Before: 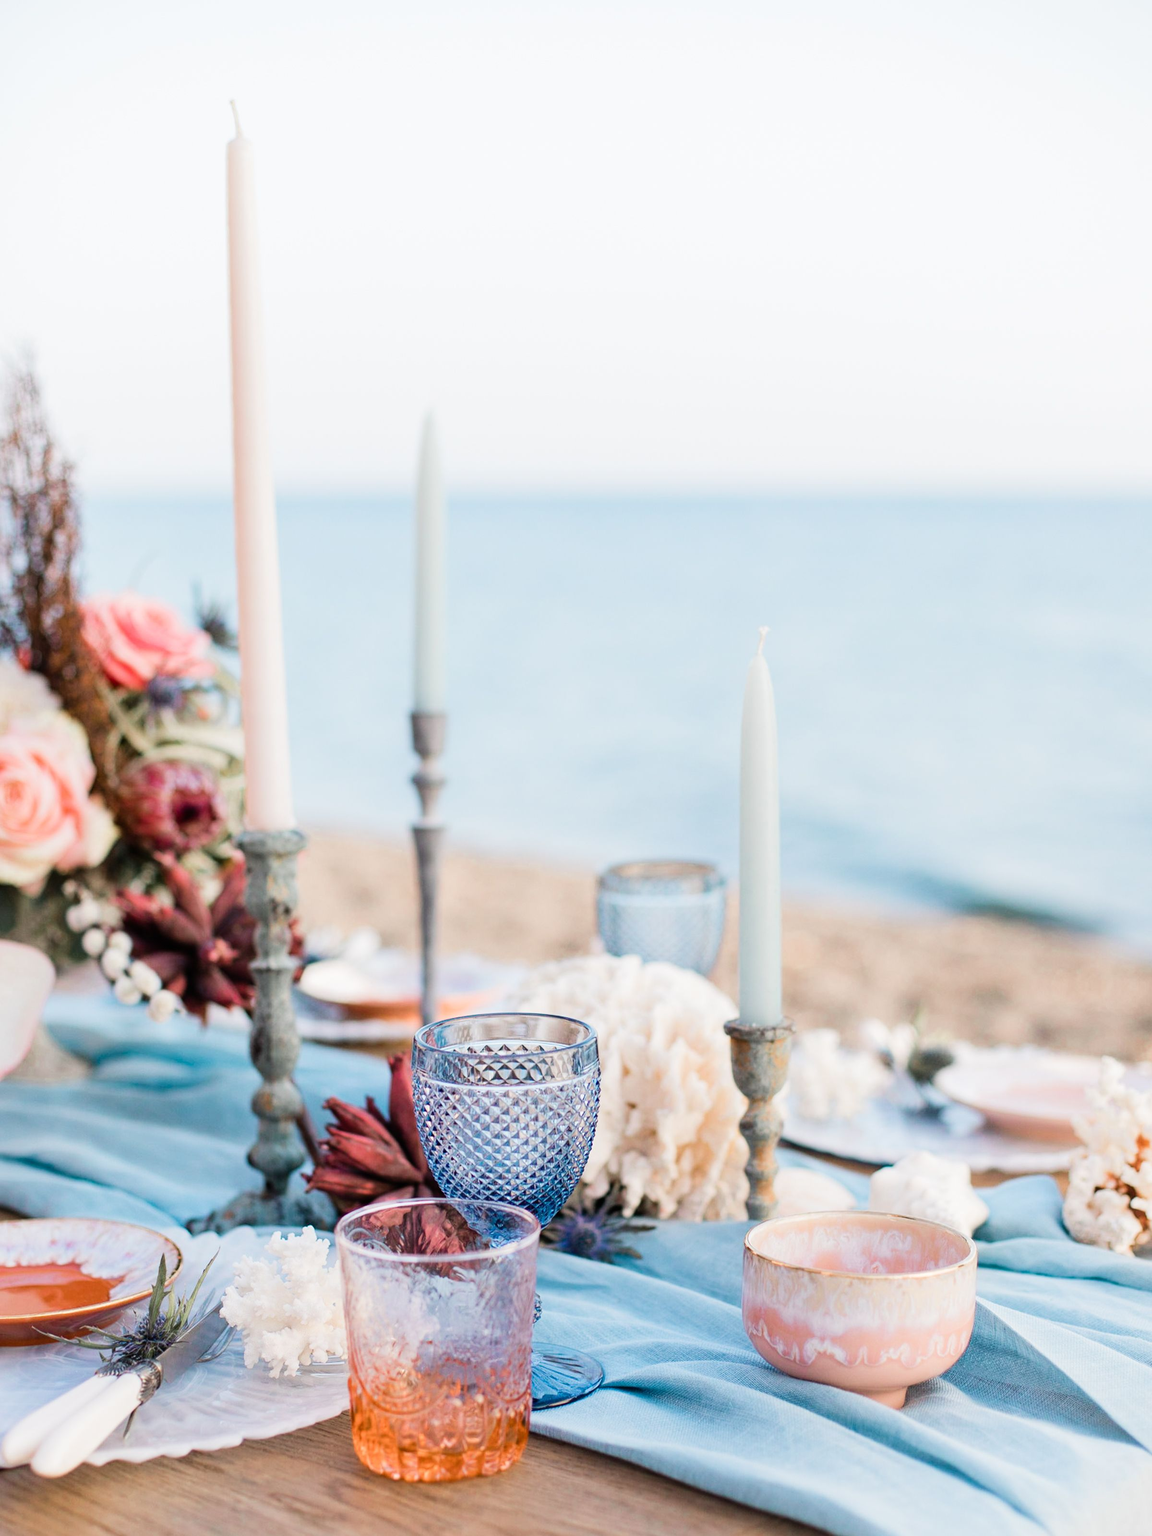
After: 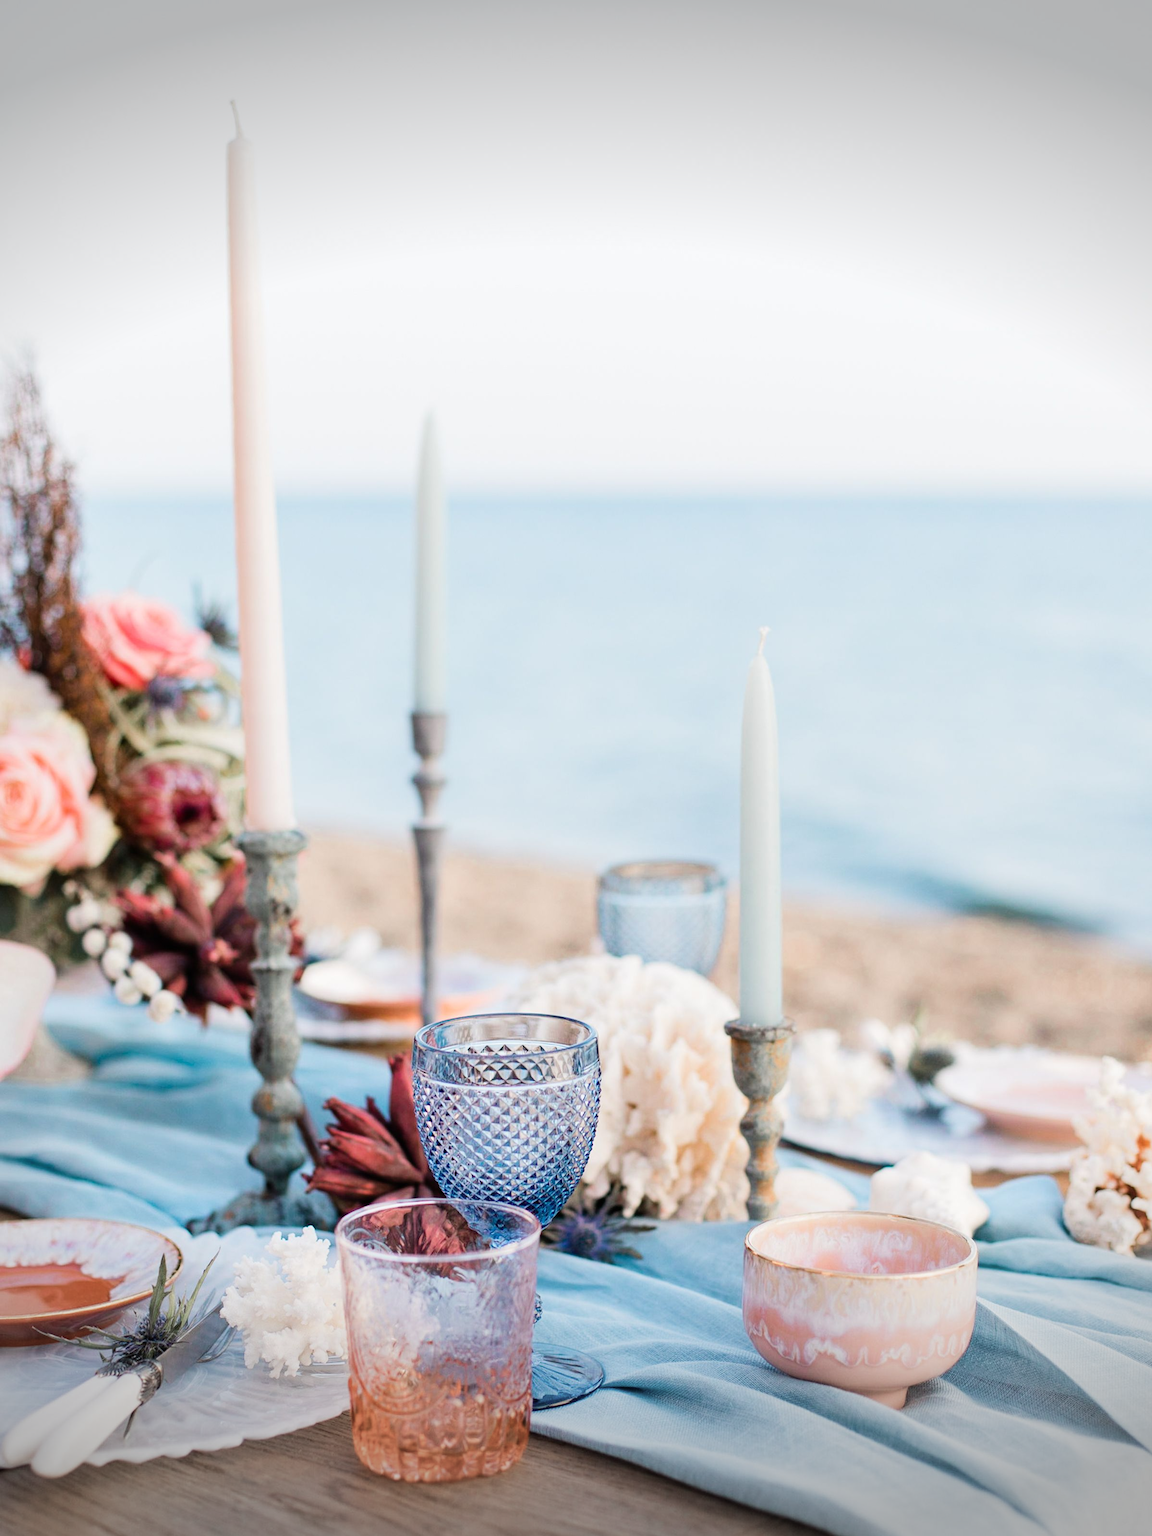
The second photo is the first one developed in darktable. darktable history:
vignetting: fall-off start 99.98%, width/height ratio 1.321
